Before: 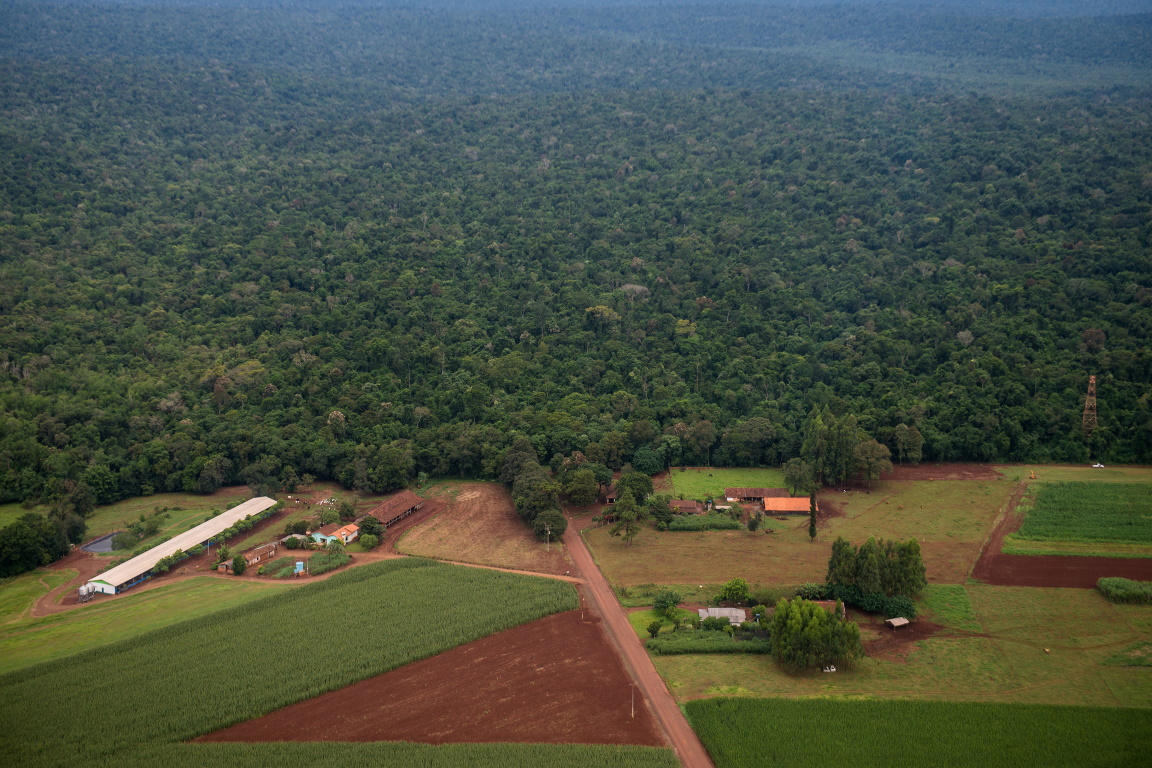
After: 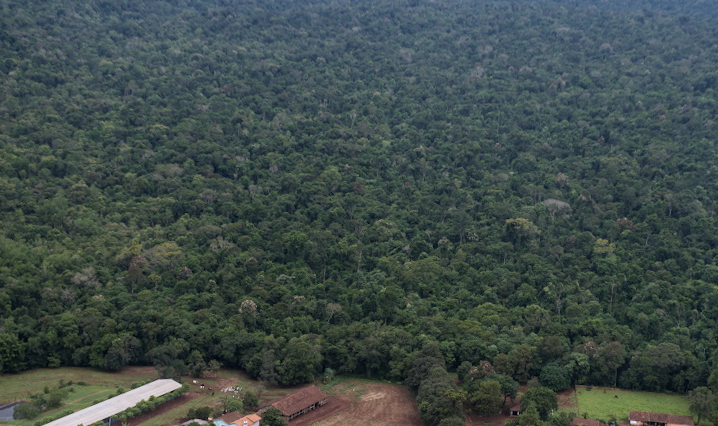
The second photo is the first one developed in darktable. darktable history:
white balance: red 0.931, blue 1.11
crop and rotate: angle -4.99°, left 2.122%, top 6.945%, right 27.566%, bottom 30.519%
rotate and perspective: automatic cropping original format, crop left 0, crop top 0
color correction: saturation 0.8
